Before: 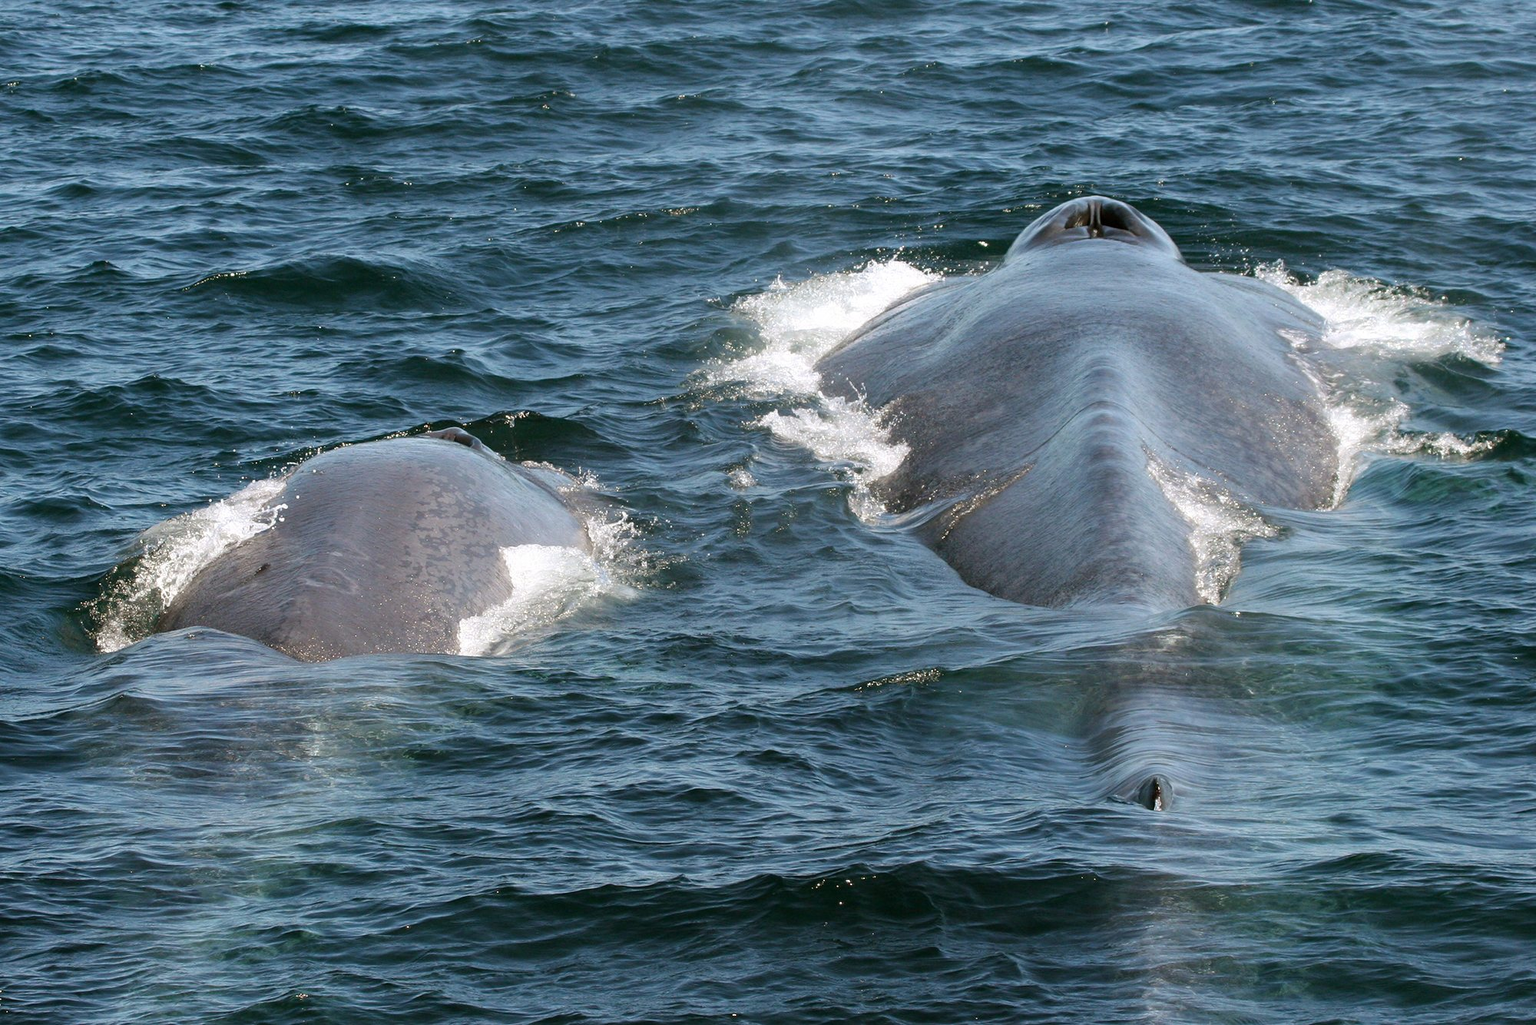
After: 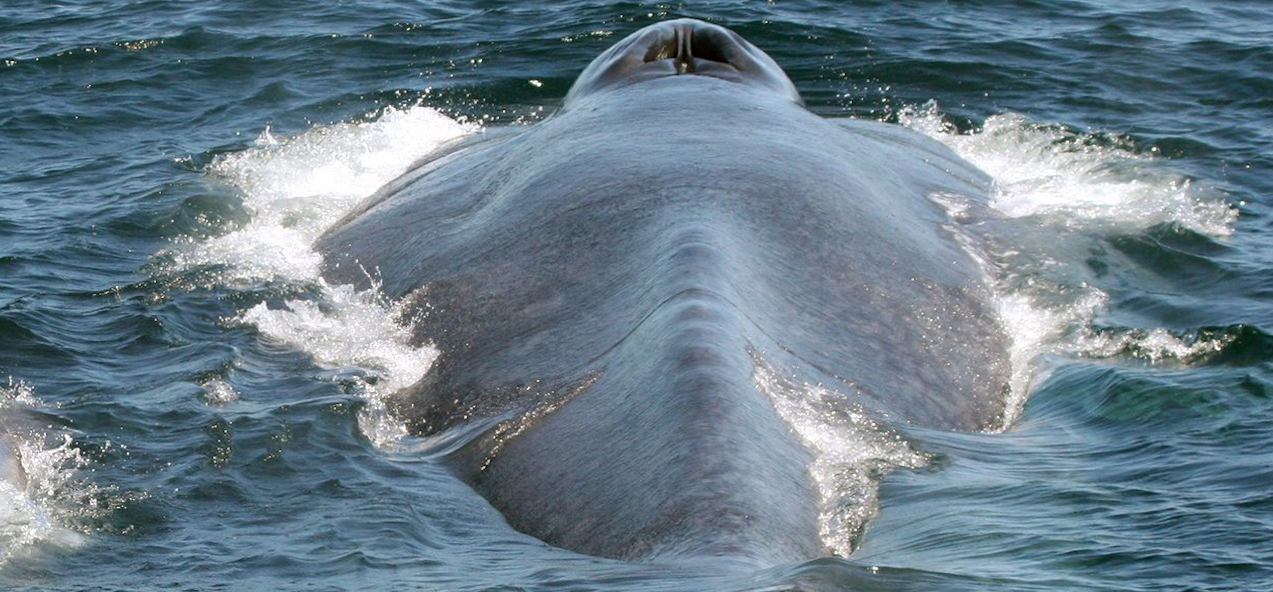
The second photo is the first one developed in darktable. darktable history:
crop: left 36.005%, top 18.293%, right 0.31%, bottom 38.444%
rotate and perspective: lens shift (horizontal) -0.055, automatic cropping off
